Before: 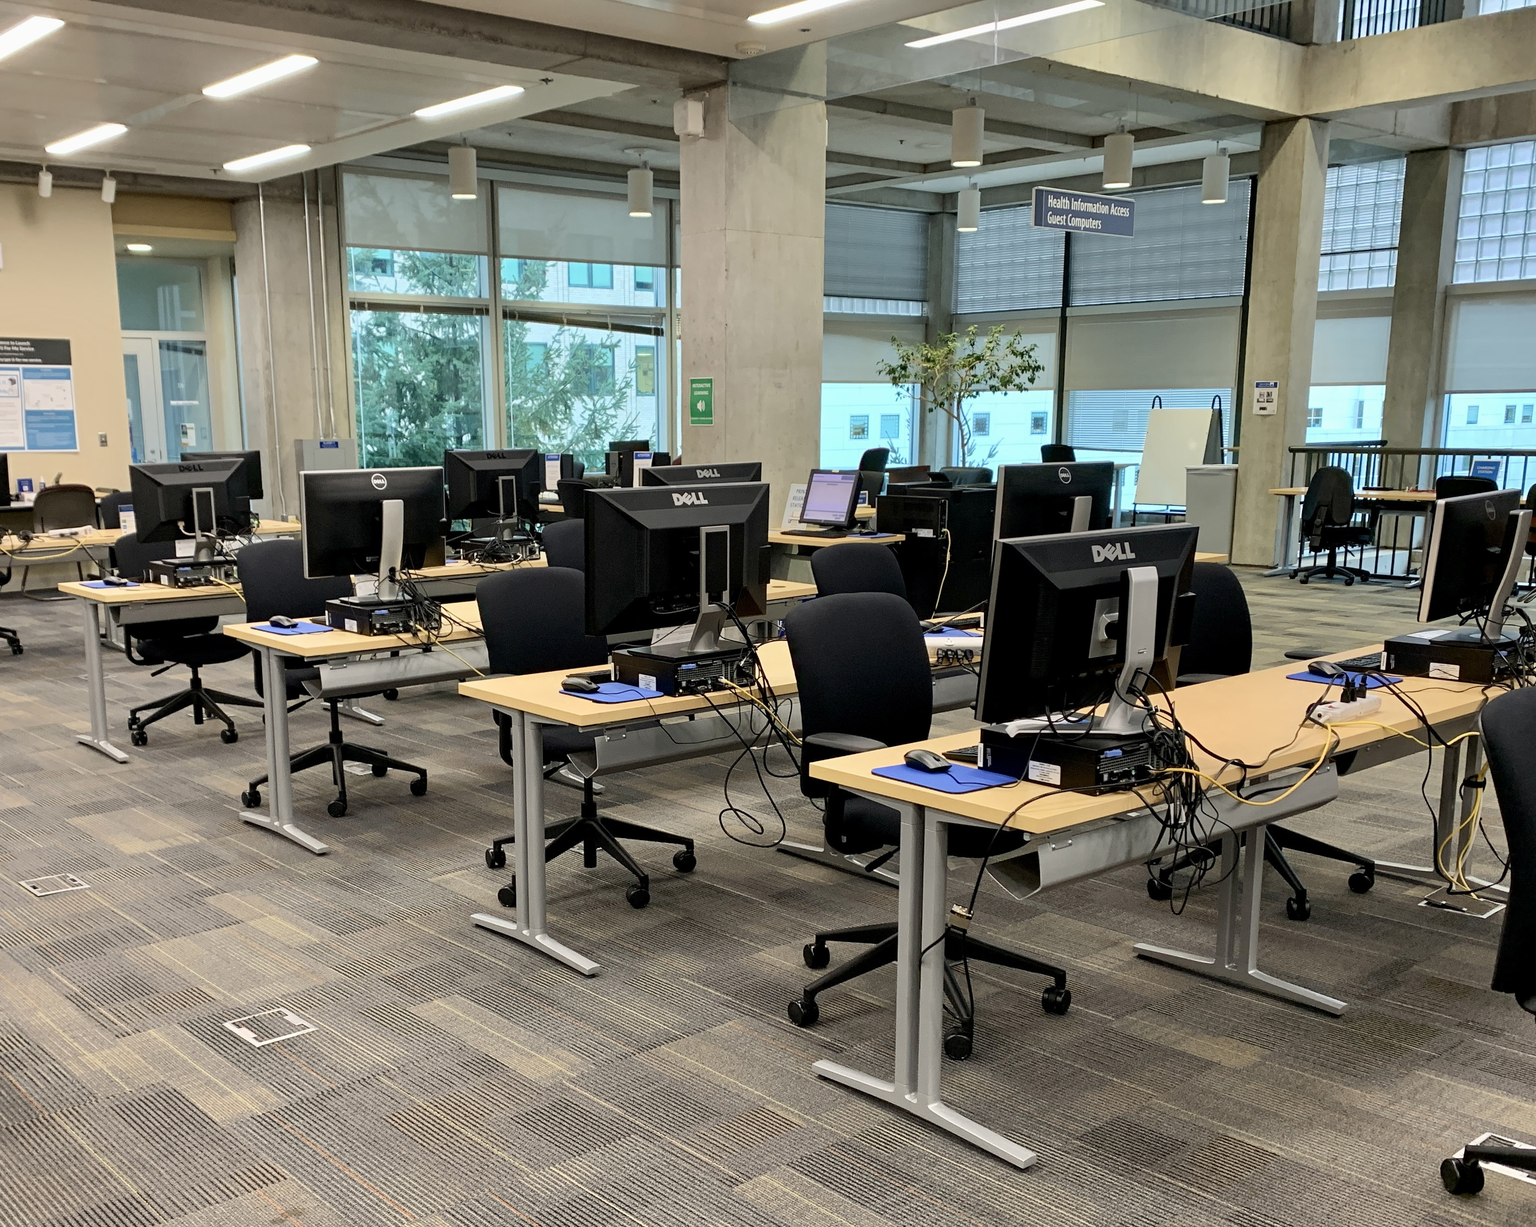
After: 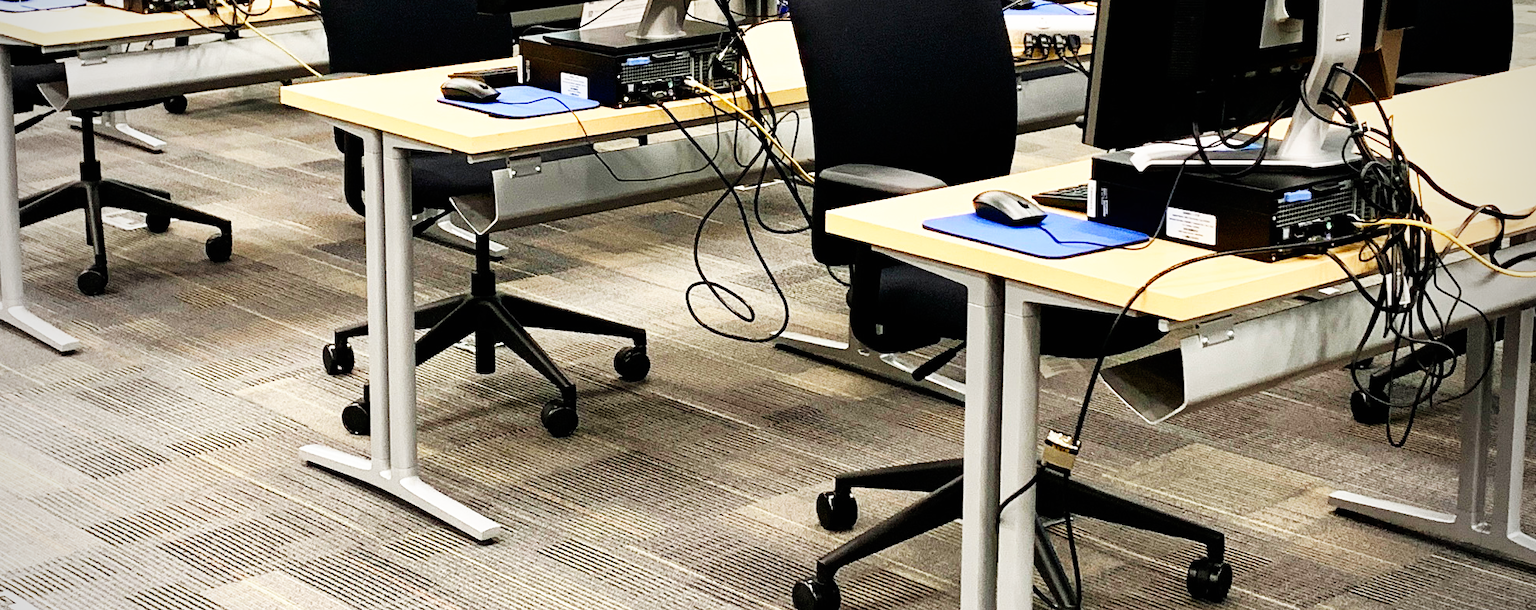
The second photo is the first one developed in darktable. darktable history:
crop: left 18.091%, top 51.13%, right 17.525%, bottom 16.85%
base curve: curves: ch0 [(0, 0) (0.007, 0.004) (0.027, 0.03) (0.046, 0.07) (0.207, 0.54) (0.442, 0.872) (0.673, 0.972) (1, 1)], preserve colors none
vignetting: fall-off start 74.49%, fall-off radius 65.9%, brightness -0.628, saturation -0.68
